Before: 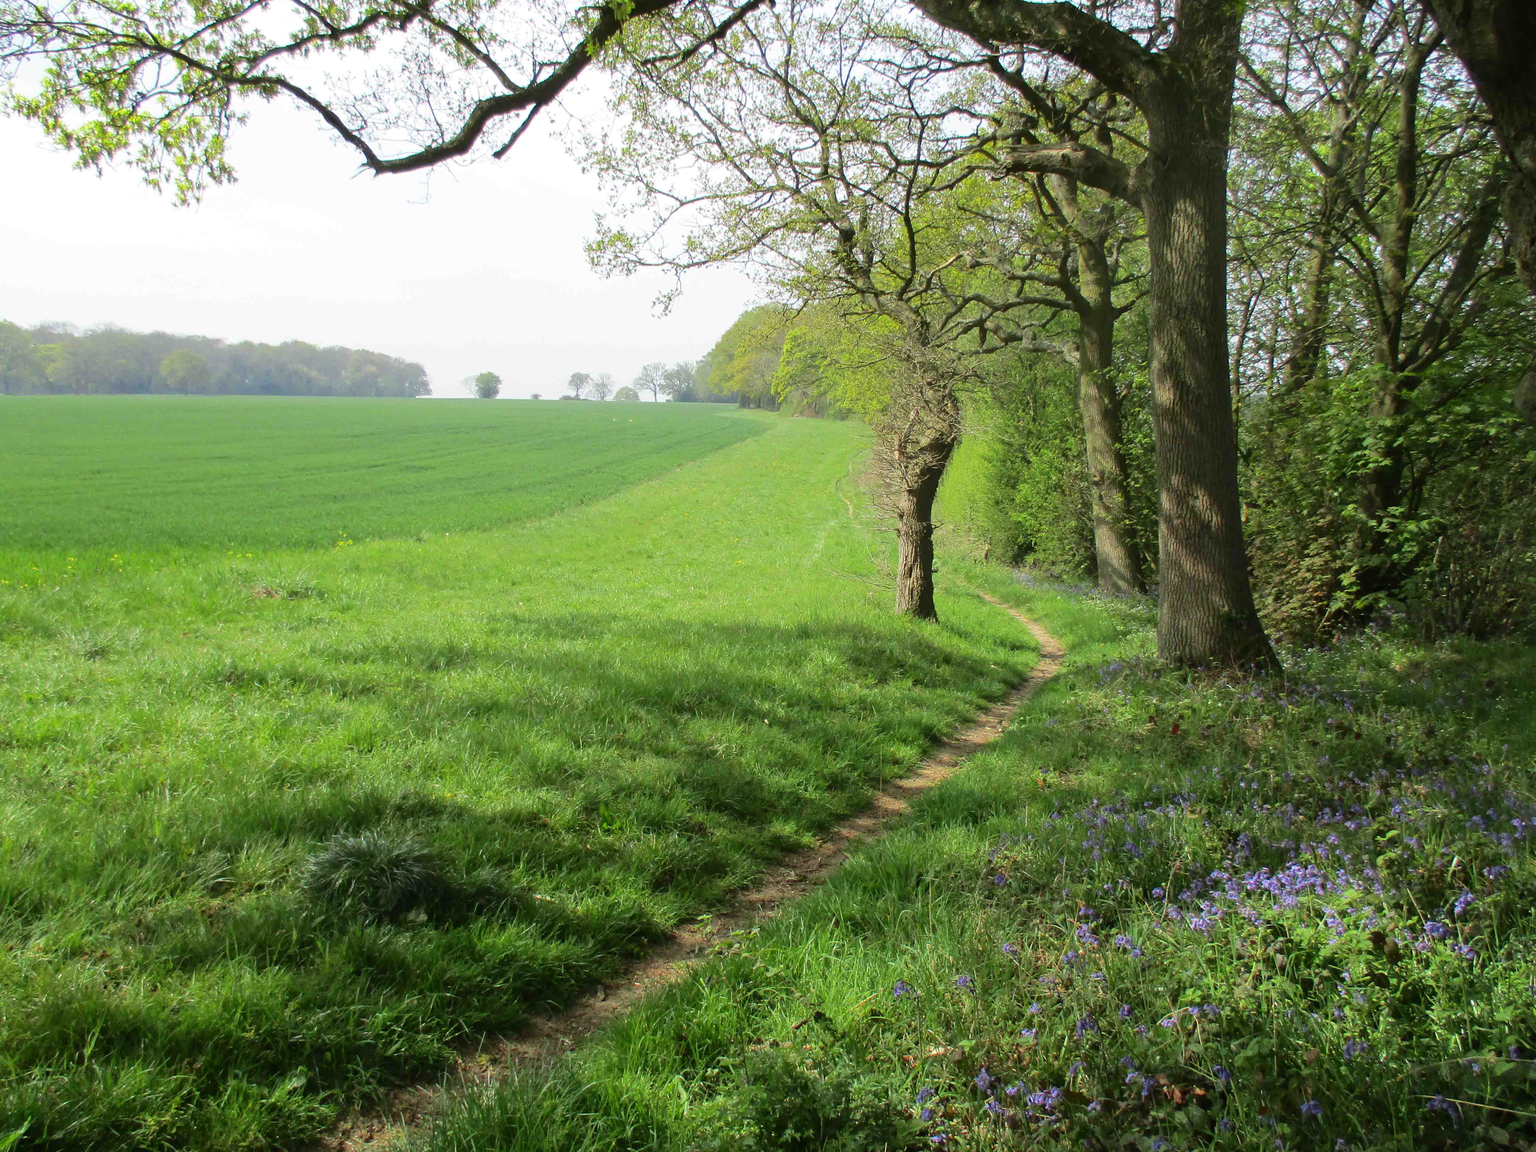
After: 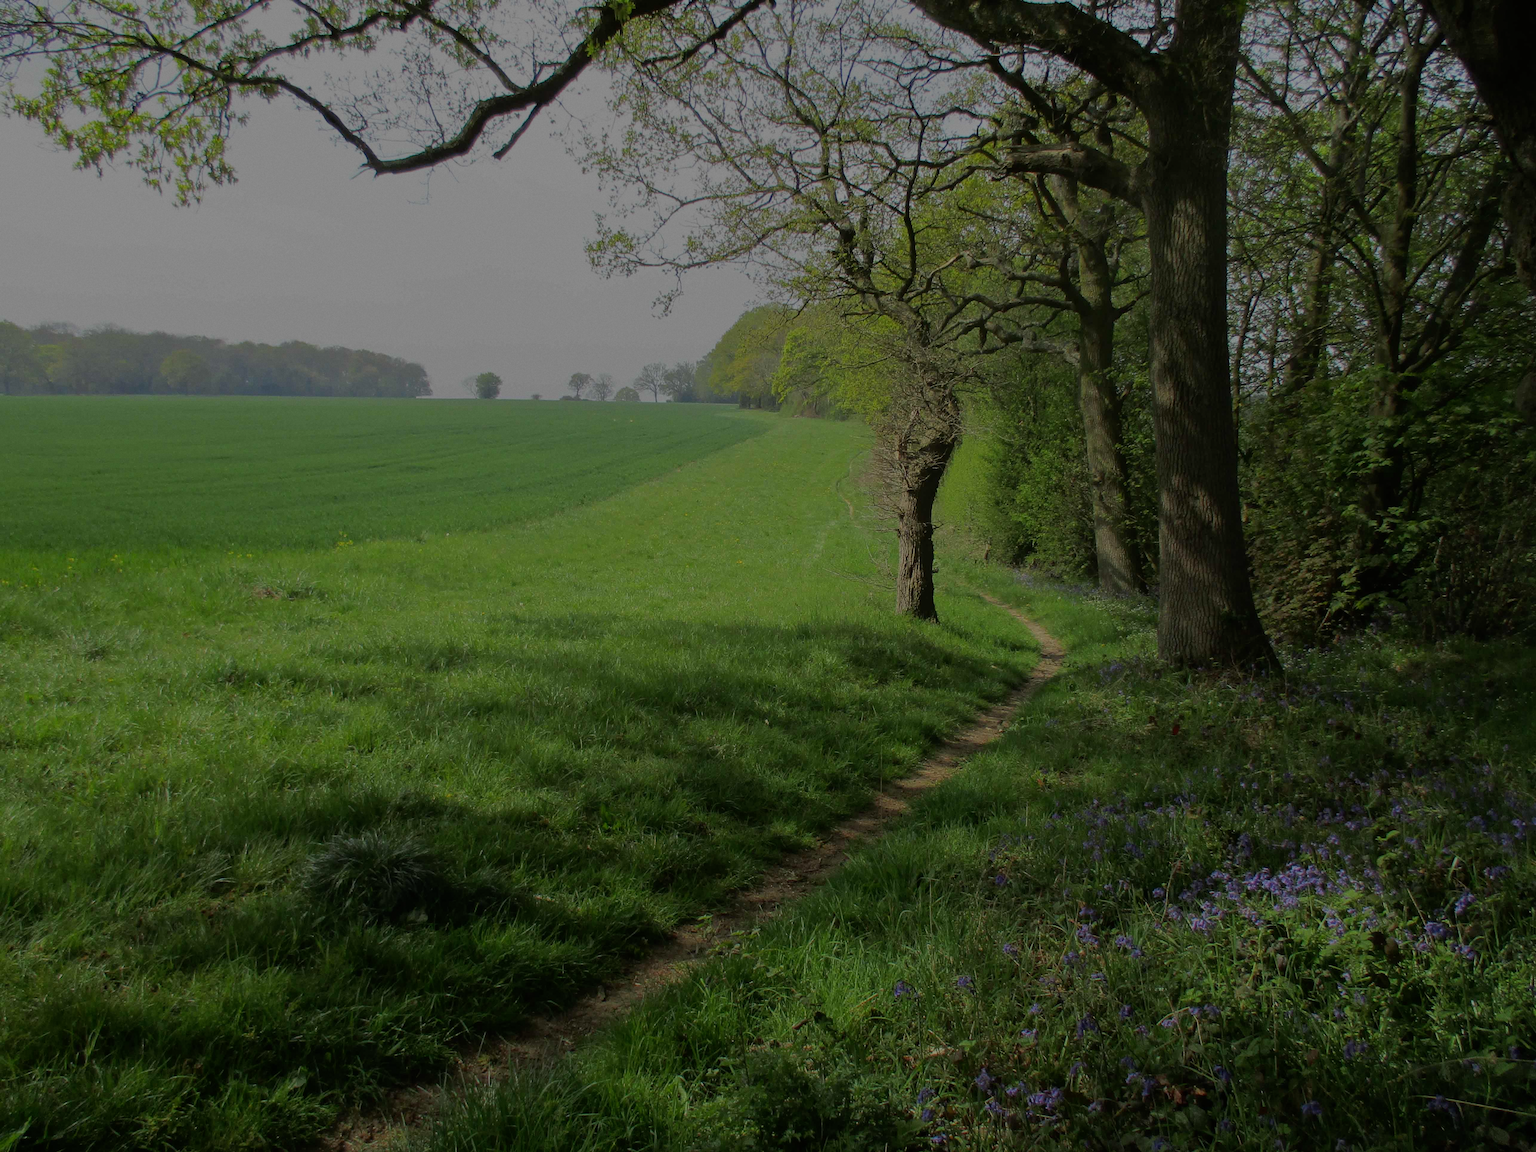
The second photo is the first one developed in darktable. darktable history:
tone equalizer: -8 EV -2 EV, -7 EV -2 EV, -6 EV -2 EV, -5 EV -2 EV, -4 EV -2 EV, -3 EV -2 EV, -2 EV -2 EV, -1 EV -1.63 EV, +0 EV -2 EV
grain: coarseness 0.09 ISO, strength 10%
